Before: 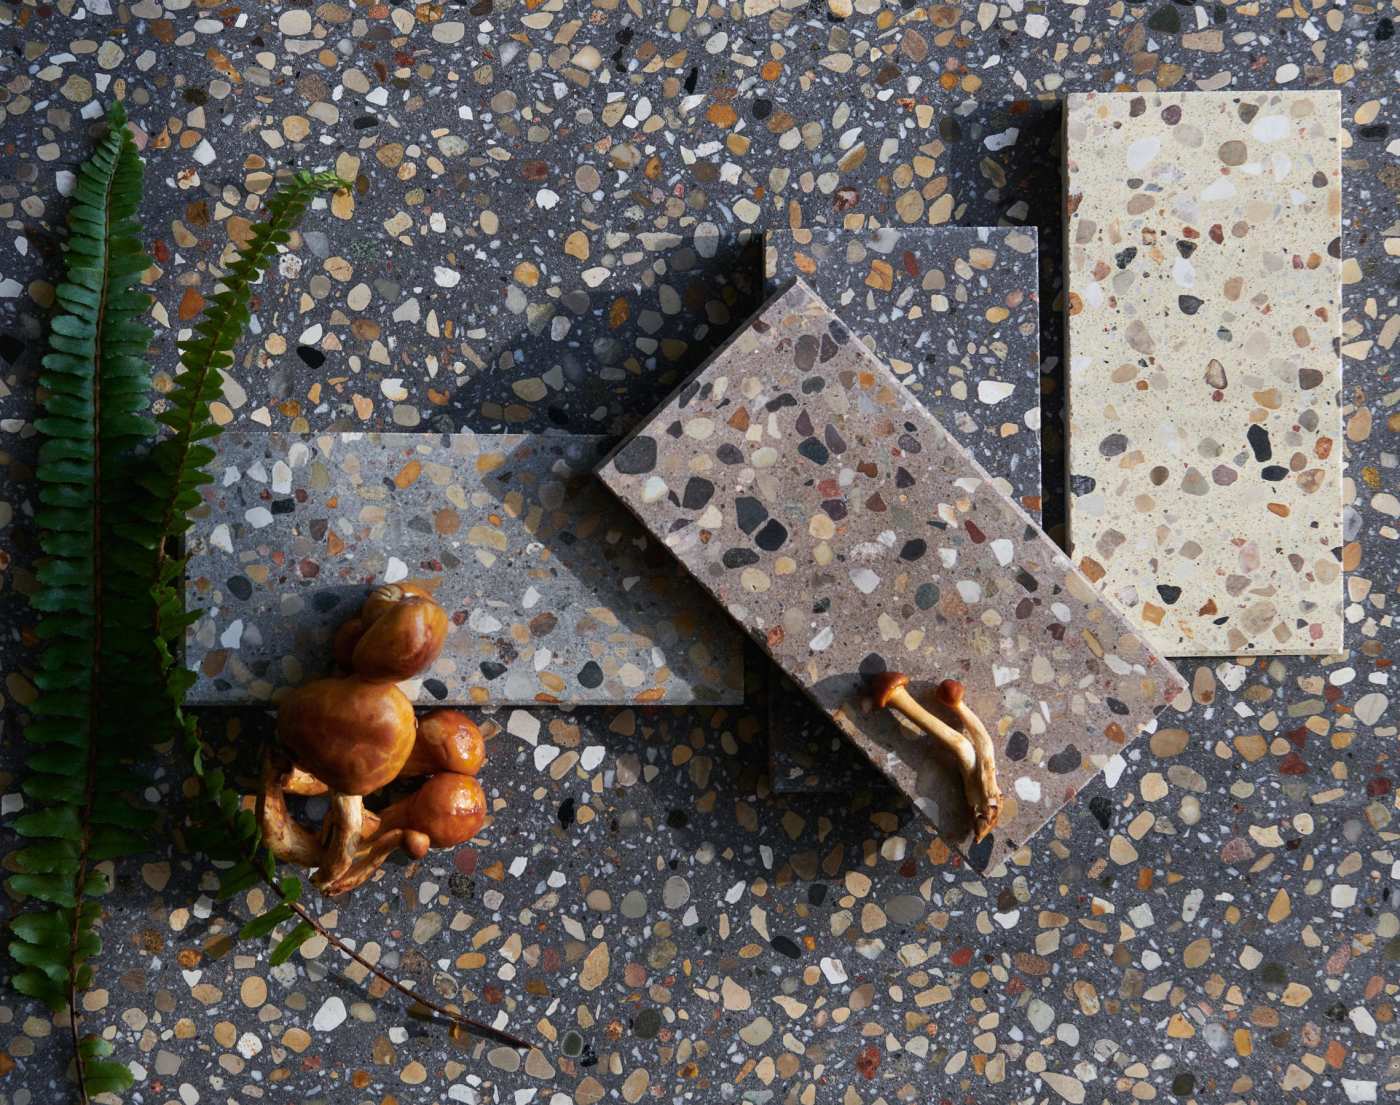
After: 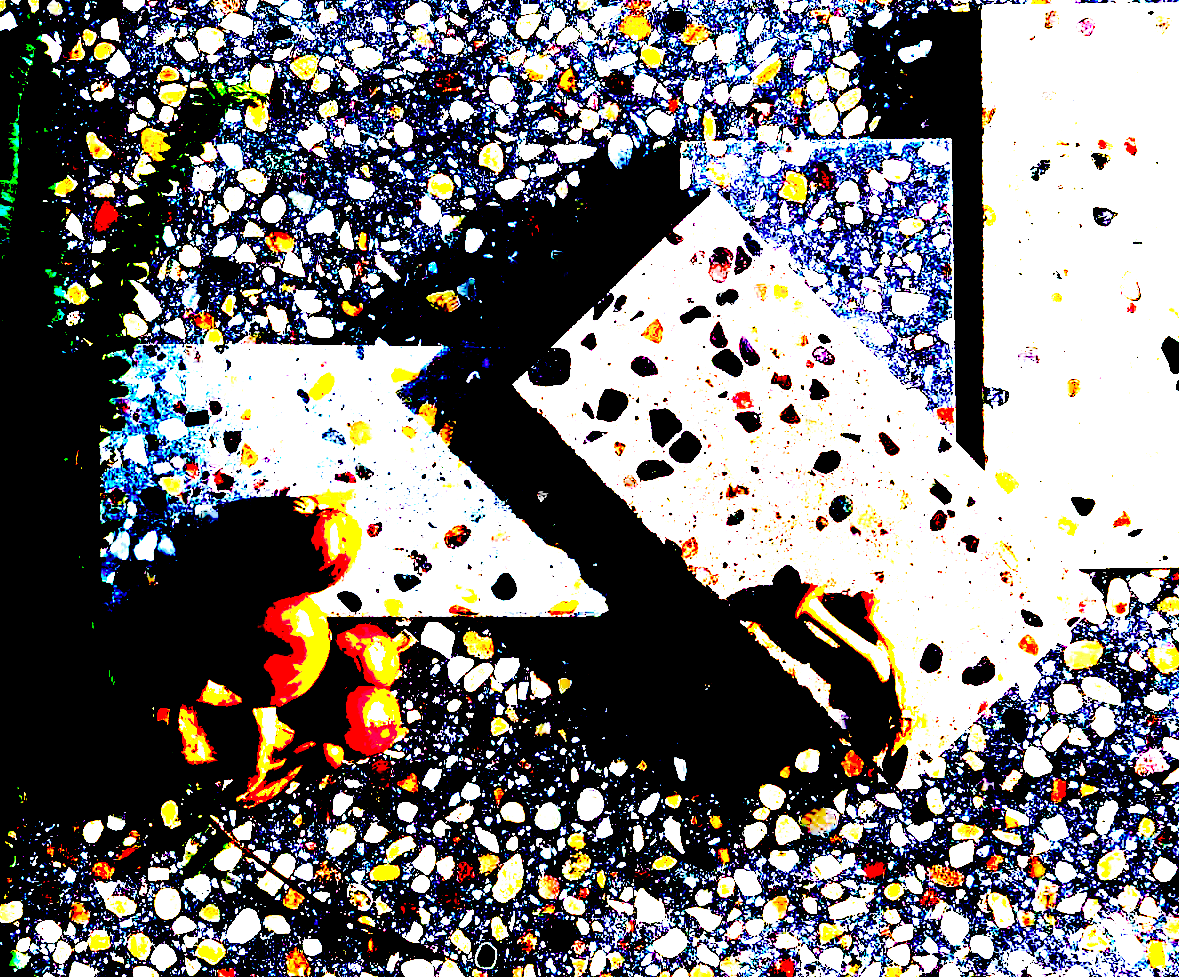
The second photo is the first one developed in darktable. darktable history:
tone curve: curves: ch0 [(0, 0) (0.003, 0.001) (0.011, 0.005) (0.025, 0.009) (0.044, 0.014) (0.069, 0.019) (0.1, 0.028) (0.136, 0.039) (0.177, 0.073) (0.224, 0.134) (0.277, 0.218) (0.335, 0.343) (0.399, 0.488) (0.468, 0.608) (0.543, 0.699) (0.623, 0.773) (0.709, 0.819) (0.801, 0.852) (0.898, 0.874) (1, 1)], preserve colors none
exposure: black level correction 0.099, exposure 2.962 EV, compensate highlight preservation false
crop: left 6.214%, top 7.981%, right 9.529%, bottom 3.574%
color balance rgb: shadows lift › chroma 2.054%, shadows lift › hue 248.42°, power › chroma 0.235%, power › hue 61.02°, perceptual saturation grading › global saturation 34.66%, perceptual saturation grading › highlights -29.924%, perceptual saturation grading › shadows 34.756%
